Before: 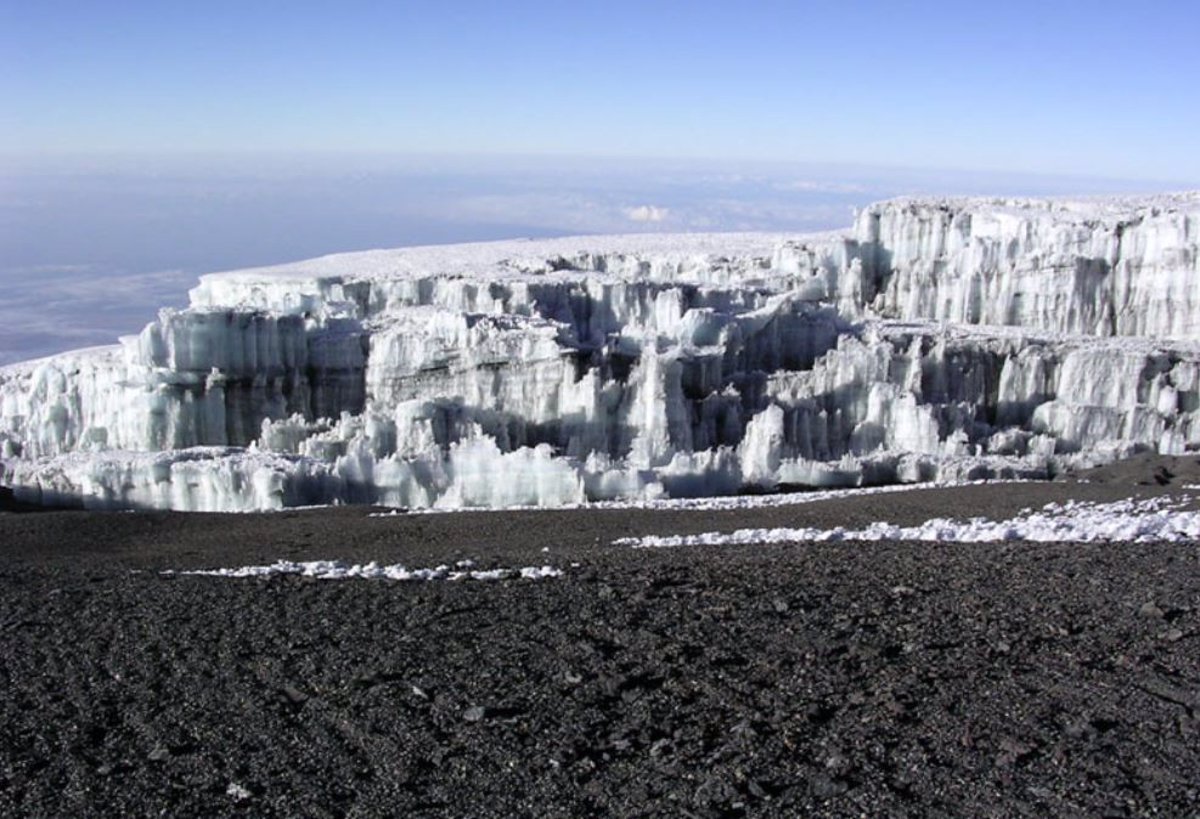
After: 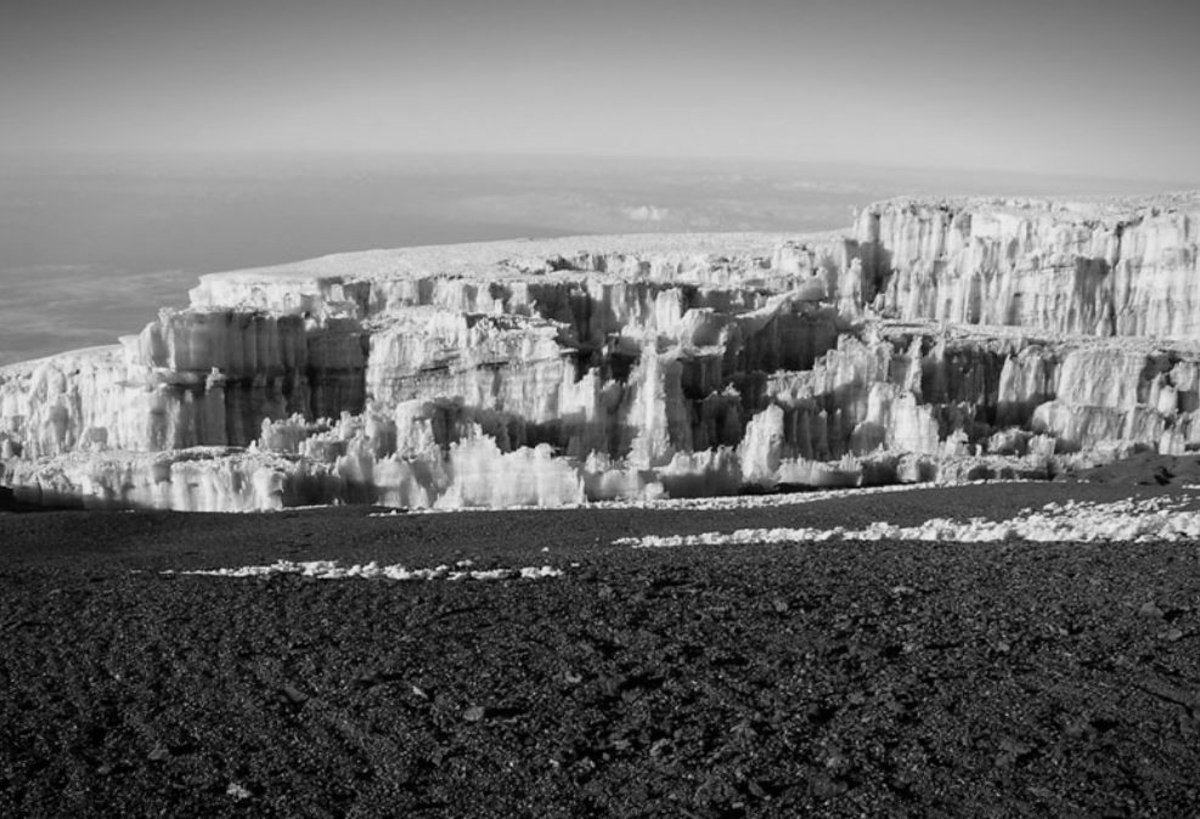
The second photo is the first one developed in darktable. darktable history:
monochrome: a -92.57, b 58.91
vignetting: fall-off start 98.29%, fall-off radius 100%, brightness -1, saturation 0.5, width/height ratio 1.428
